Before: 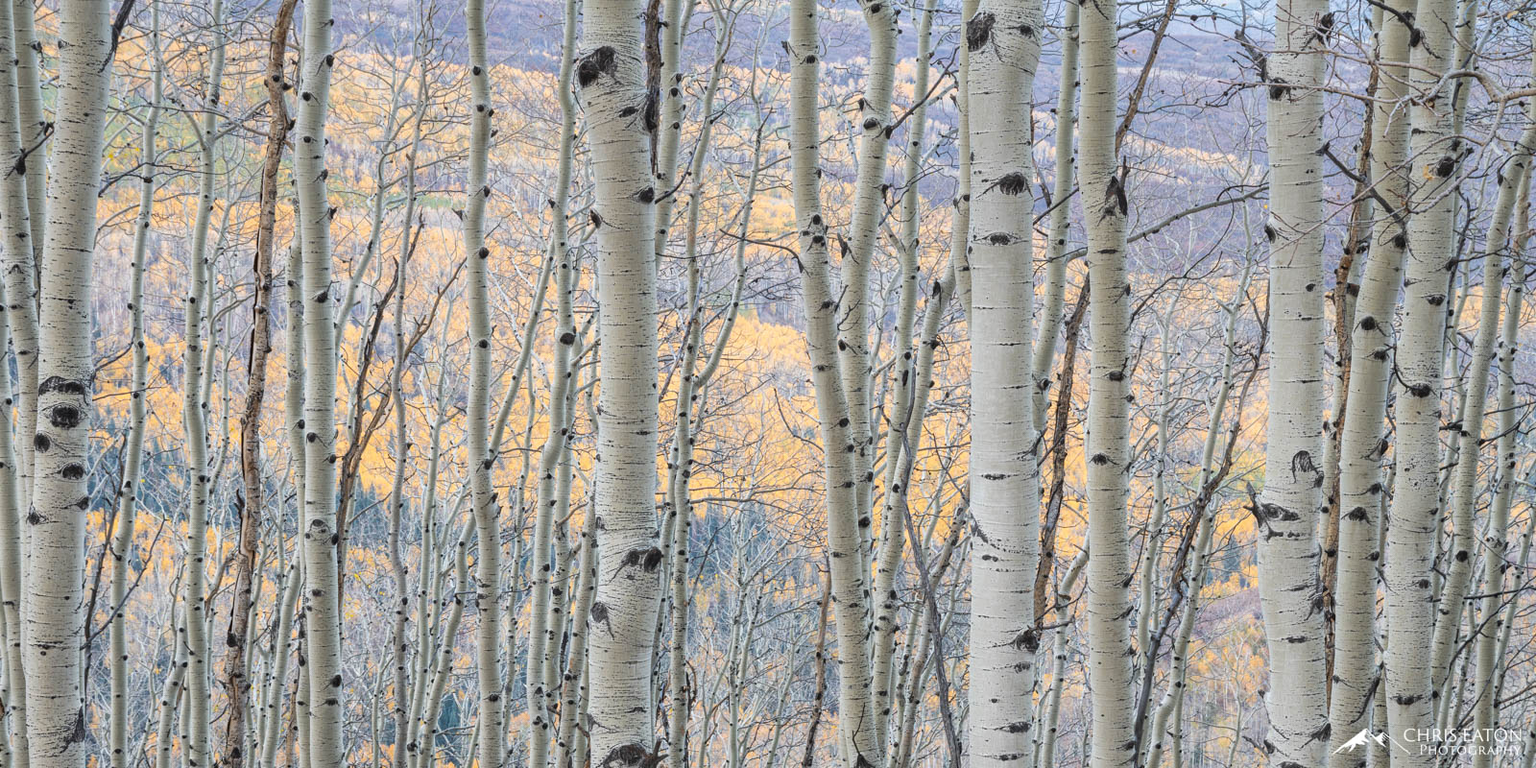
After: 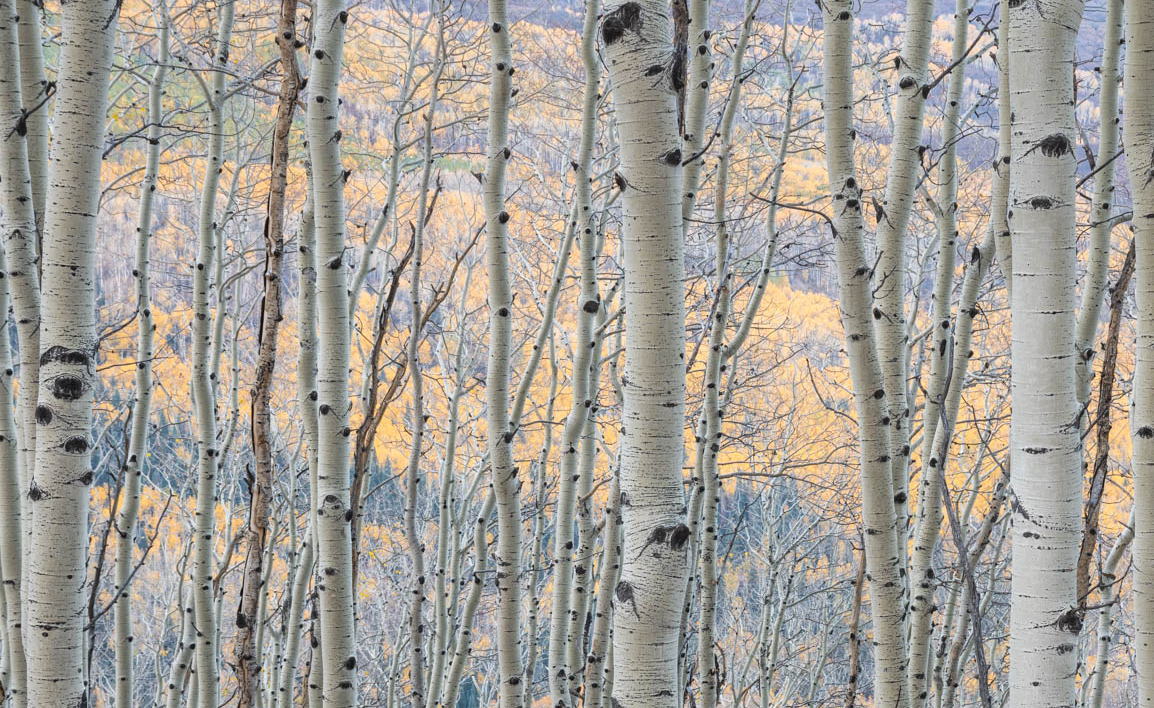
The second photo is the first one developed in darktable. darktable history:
crop: top 5.807%, right 27.833%, bottom 5.601%
